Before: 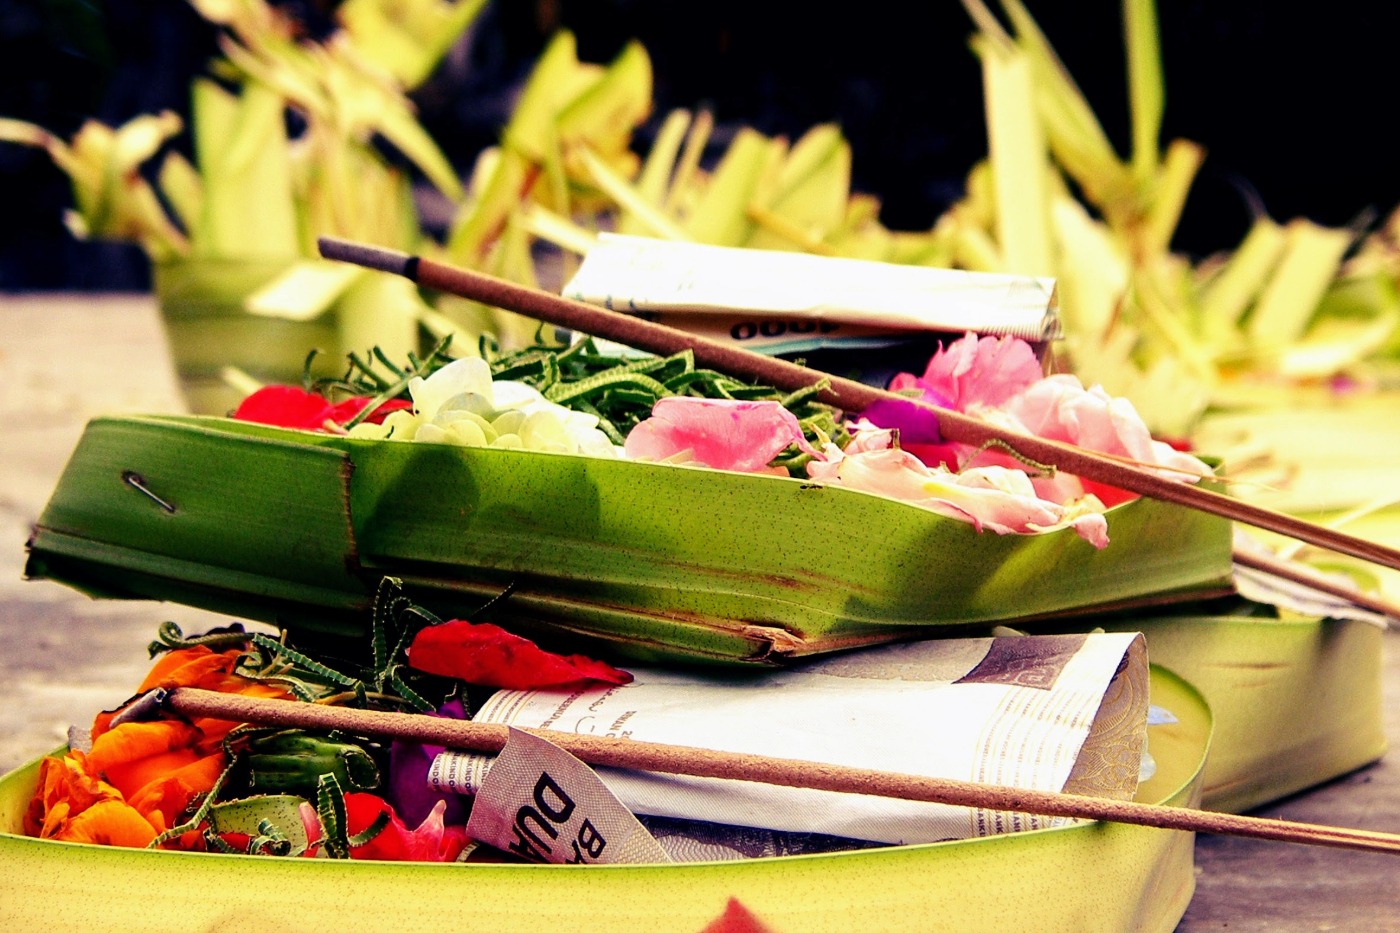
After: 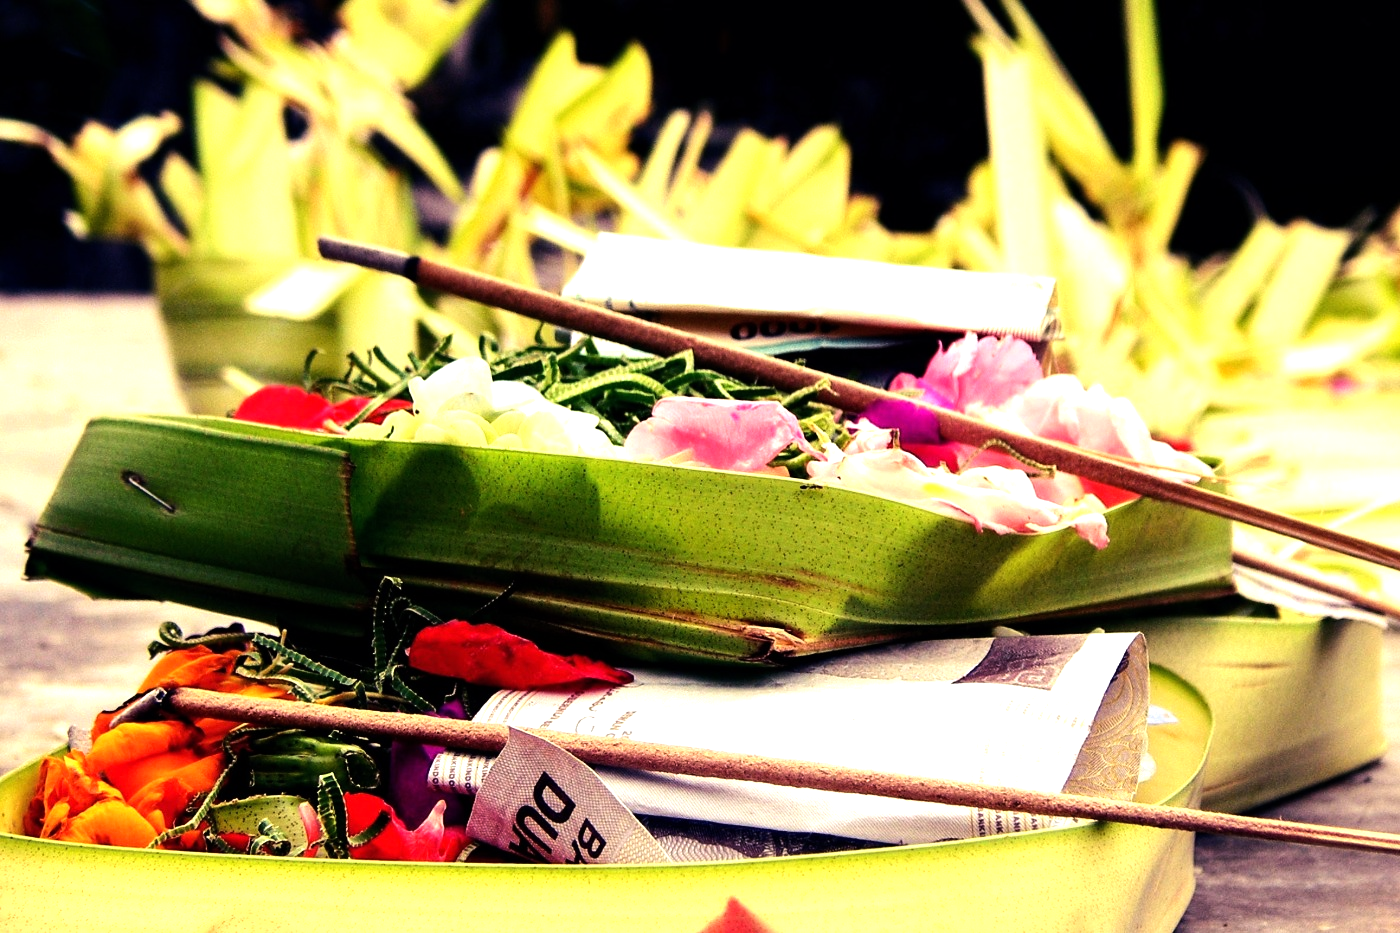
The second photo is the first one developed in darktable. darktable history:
tone equalizer: -8 EV -0.75 EV, -7 EV -0.7 EV, -6 EV -0.6 EV, -5 EV -0.4 EV, -3 EV 0.4 EV, -2 EV 0.6 EV, -1 EV 0.7 EV, +0 EV 0.75 EV, edges refinement/feathering 500, mask exposure compensation -1.57 EV, preserve details no
color correction: highlights a* 0.003, highlights b* -0.283
